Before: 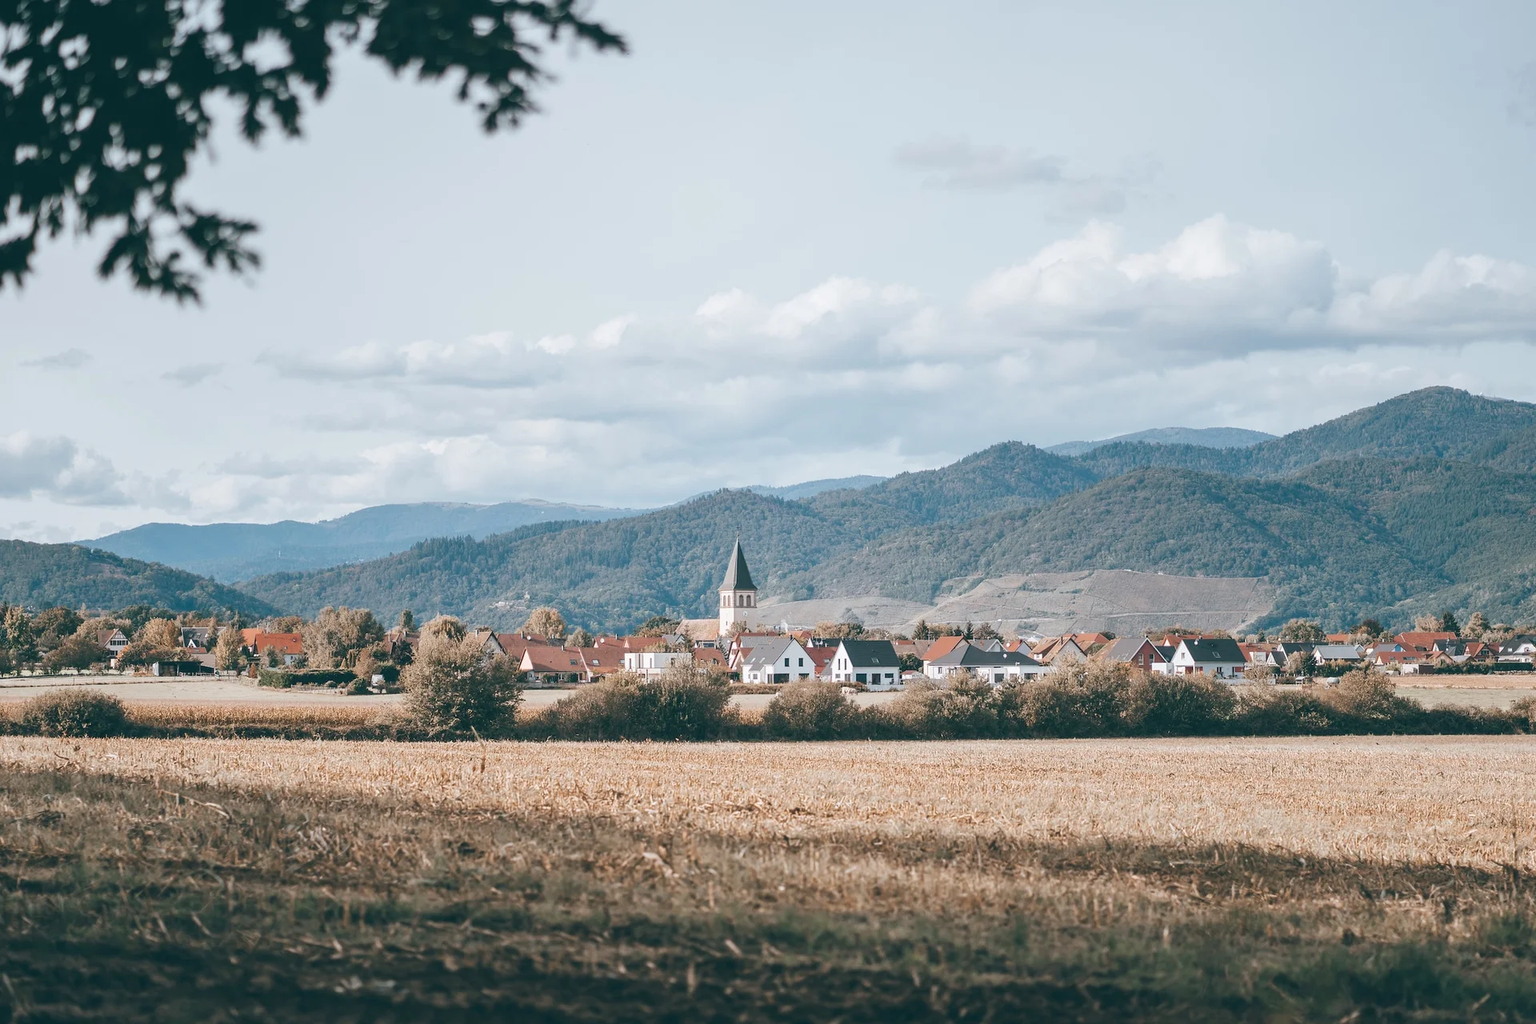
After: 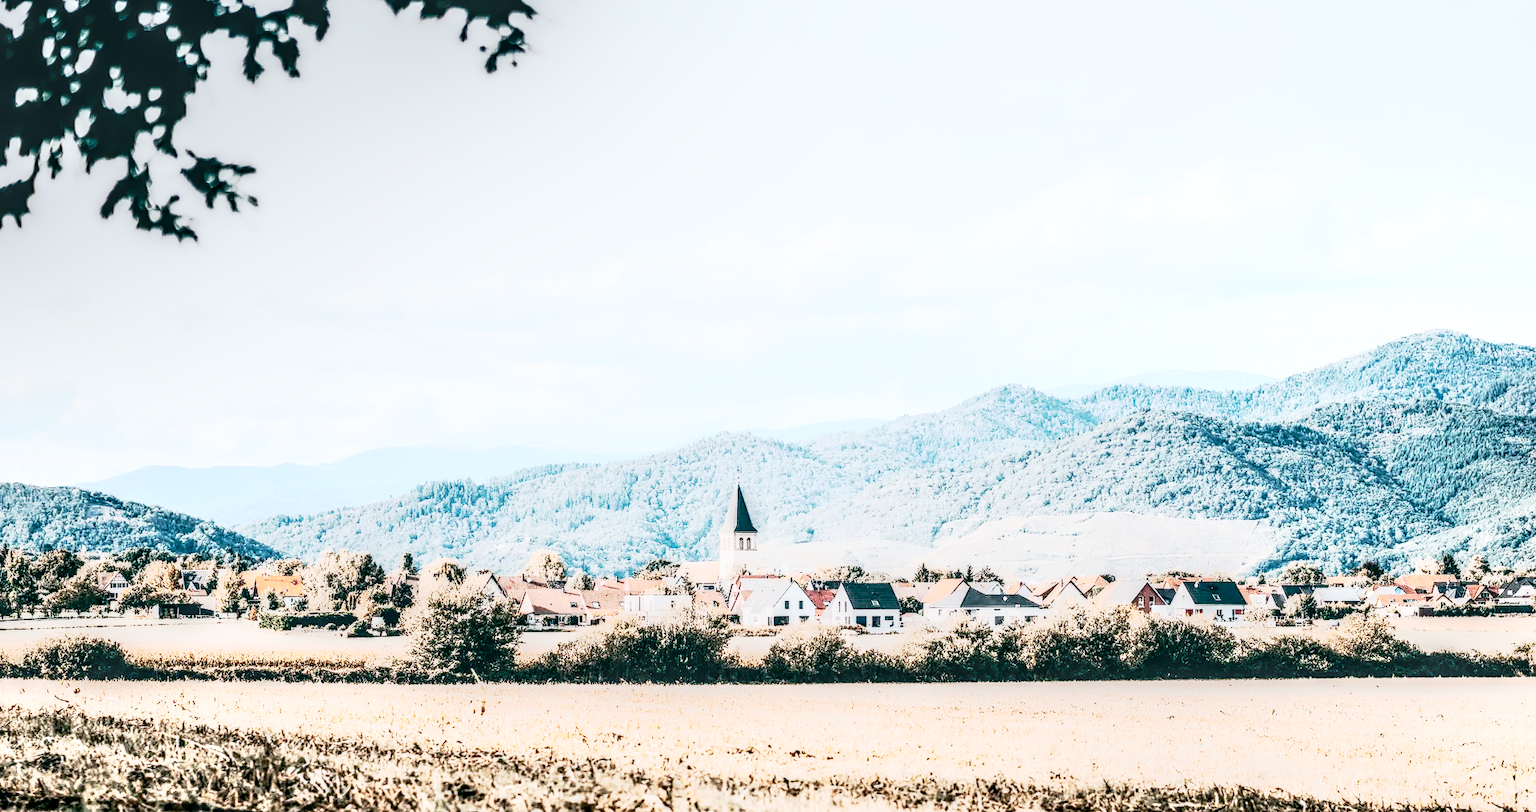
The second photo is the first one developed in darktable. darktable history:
exposure: black level correction 0.004, exposure 0.384 EV, compensate highlight preservation false
local contrast: highlights 0%, shadows 7%, detail 181%
crop and rotate: top 5.654%, bottom 14.972%
tone curve: curves: ch0 [(0, 0) (0.105, 0.044) (0.195, 0.128) (0.283, 0.283) (0.384, 0.404) (0.485, 0.531) (0.638, 0.681) (0.795, 0.879) (1, 0.977)]; ch1 [(0, 0) (0.161, 0.092) (0.35, 0.33) (0.379, 0.401) (0.456, 0.469) (0.498, 0.503) (0.531, 0.537) (0.596, 0.621) (0.635, 0.671) (1, 1)]; ch2 [(0, 0) (0.371, 0.362) (0.437, 0.437) (0.483, 0.484) (0.53, 0.515) (0.56, 0.58) (0.622, 0.606) (1, 1)], preserve colors none
tone equalizer: -8 EV -0.388 EV, -7 EV -0.384 EV, -6 EV -0.304 EV, -5 EV -0.255 EV, -3 EV 0.242 EV, -2 EV 0.32 EV, -1 EV 0.366 EV, +0 EV 0.435 EV, edges refinement/feathering 500, mask exposure compensation -1.57 EV, preserve details no
contrast brightness saturation: contrast 0.614, brightness 0.325, saturation 0.141
